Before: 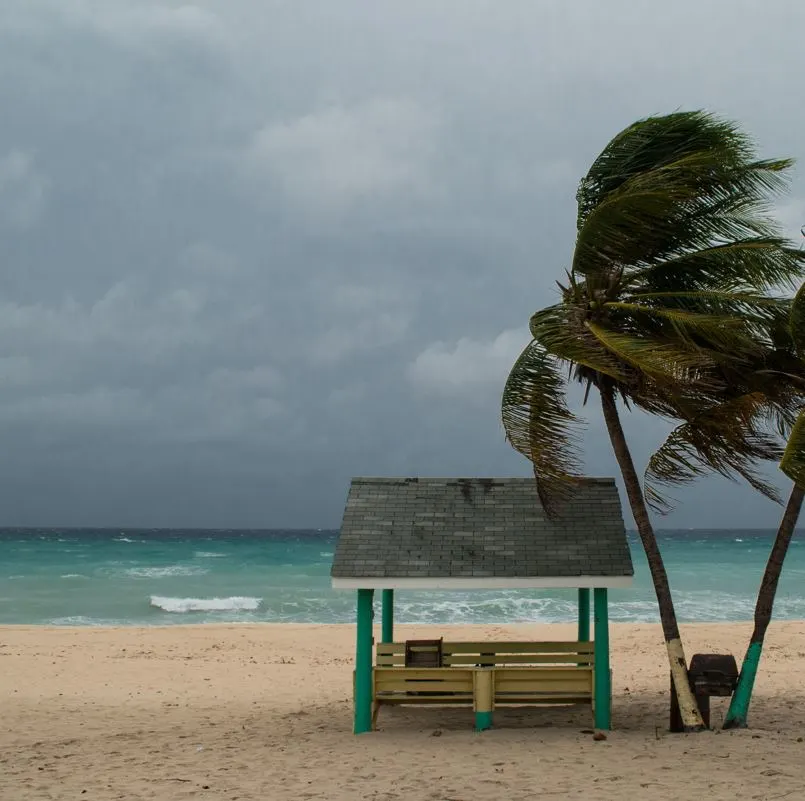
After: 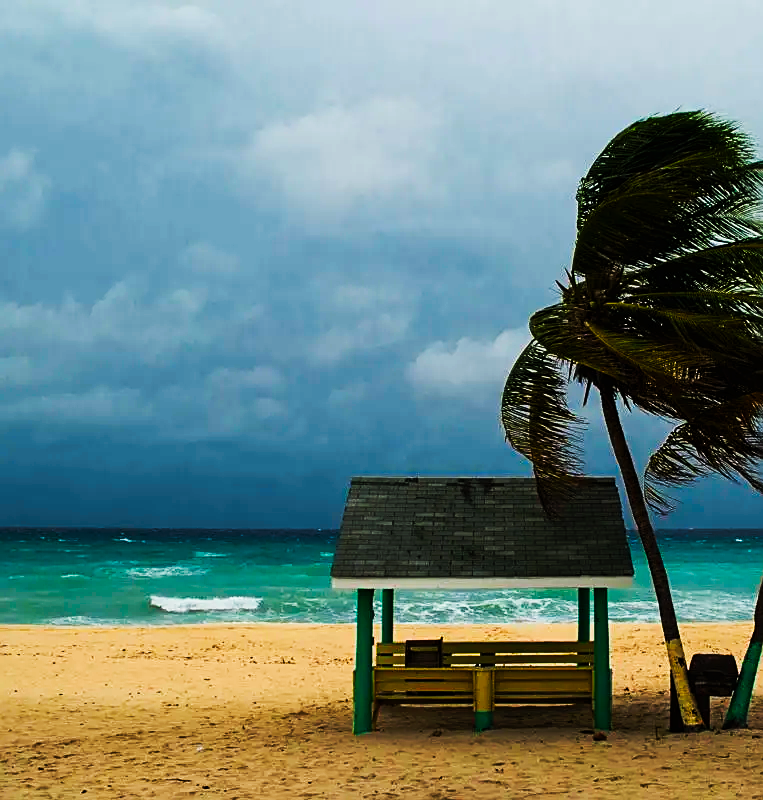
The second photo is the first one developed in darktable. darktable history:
crop and rotate: right 5.167%
tone curve: curves: ch0 [(0, 0) (0.003, 0.003) (0.011, 0.005) (0.025, 0.005) (0.044, 0.008) (0.069, 0.015) (0.1, 0.023) (0.136, 0.032) (0.177, 0.046) (0.224, 0.072) (0.277, 0.124) (0.335, 0.174) (0.399, 0.253) (0.468, 0.365) (0.543, 0.519) (0.623, 0.675) (0.709, 0.805) (0.801, 0.908) (0.898, 0.97) (1, 1)], preserve colors none
color balance rgb: linear chroma grading › global chroma 15%, perceptual saturation grading › global saturation 30%
sharpen: amount 0.478
